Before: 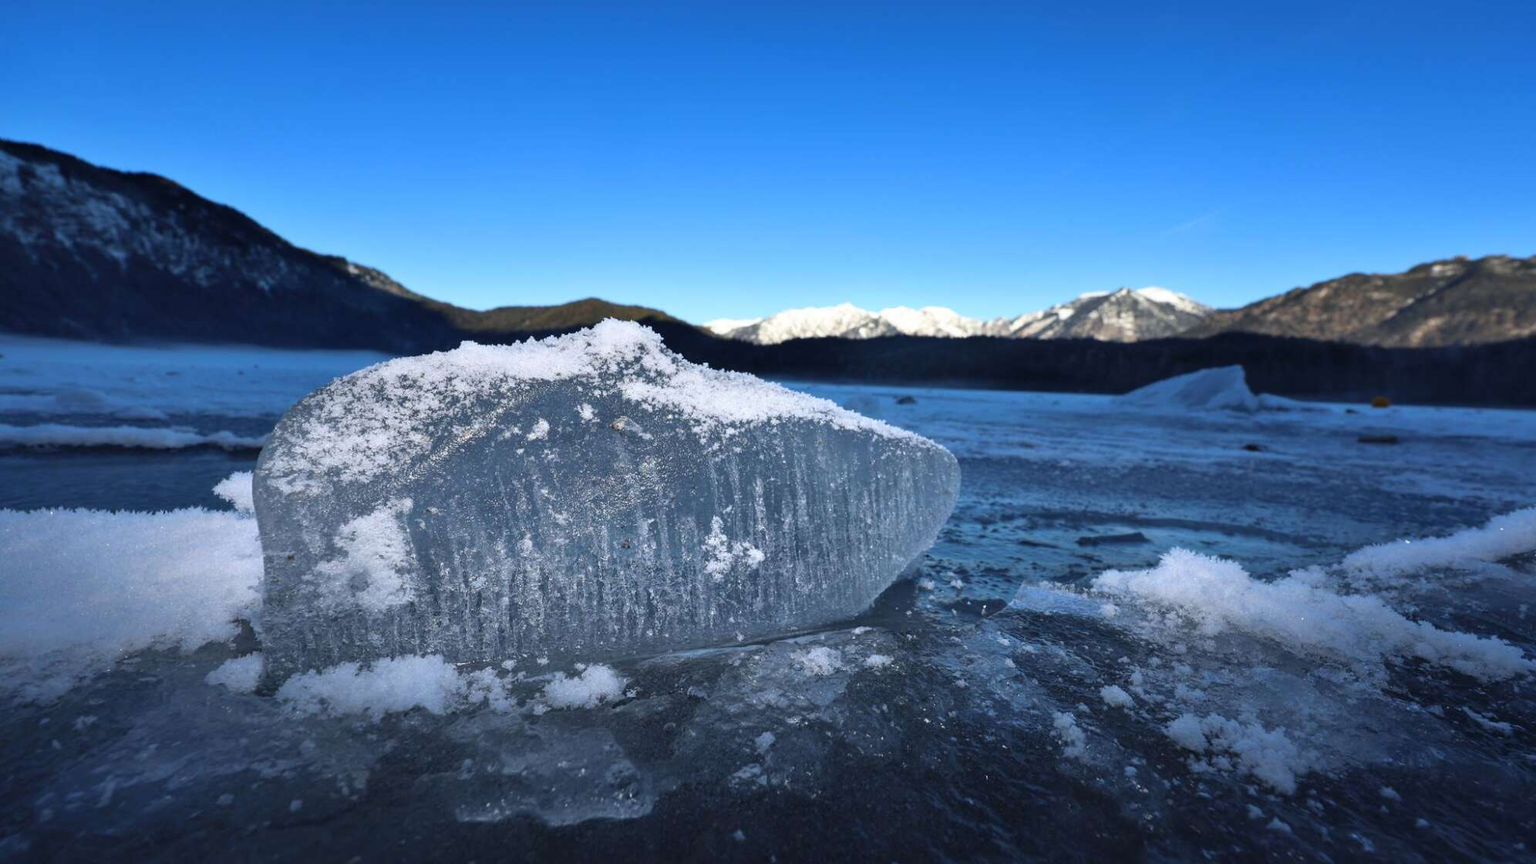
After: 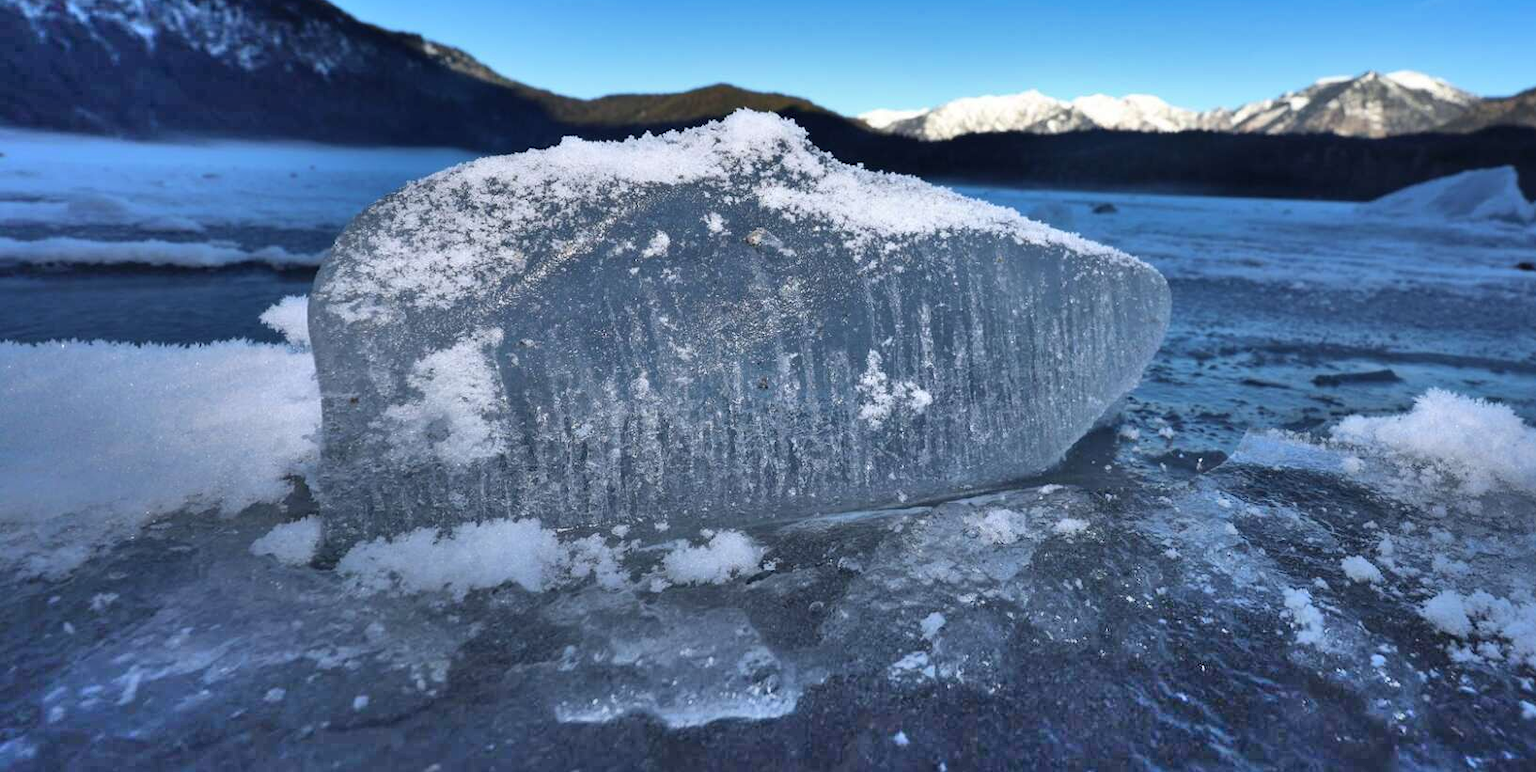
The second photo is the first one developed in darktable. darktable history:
shadows and highlights: shadows 75, highlights -60.85, soften with gaussian
crop: top 26.531%, right 17.959%
